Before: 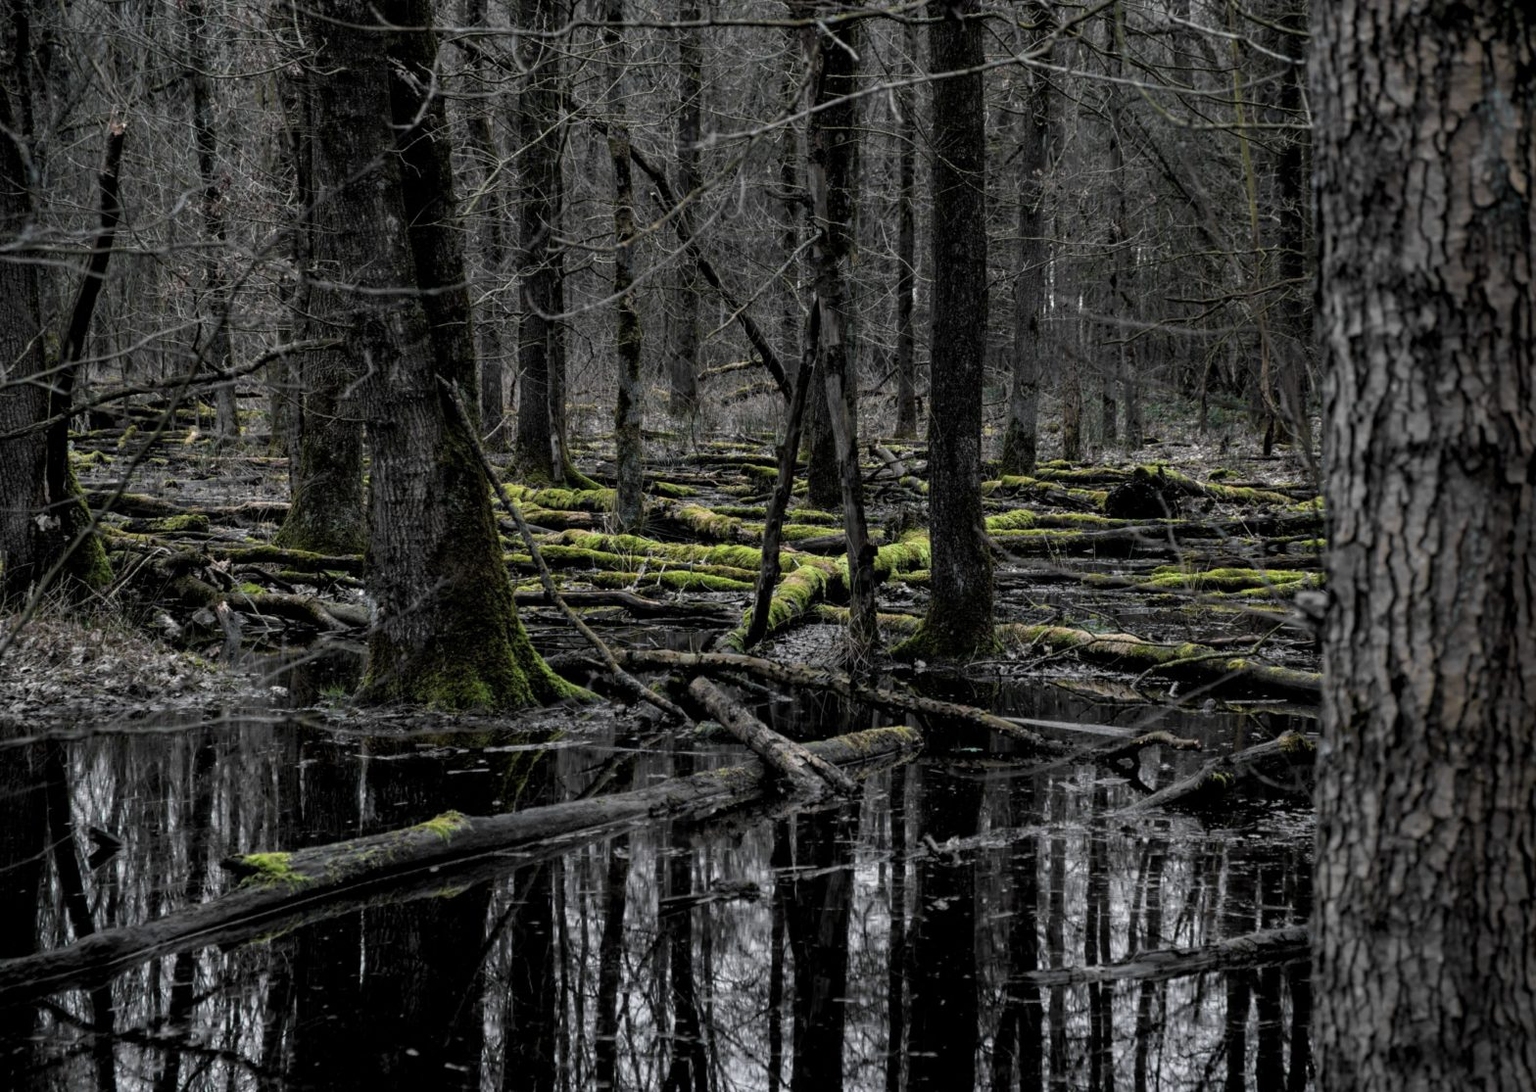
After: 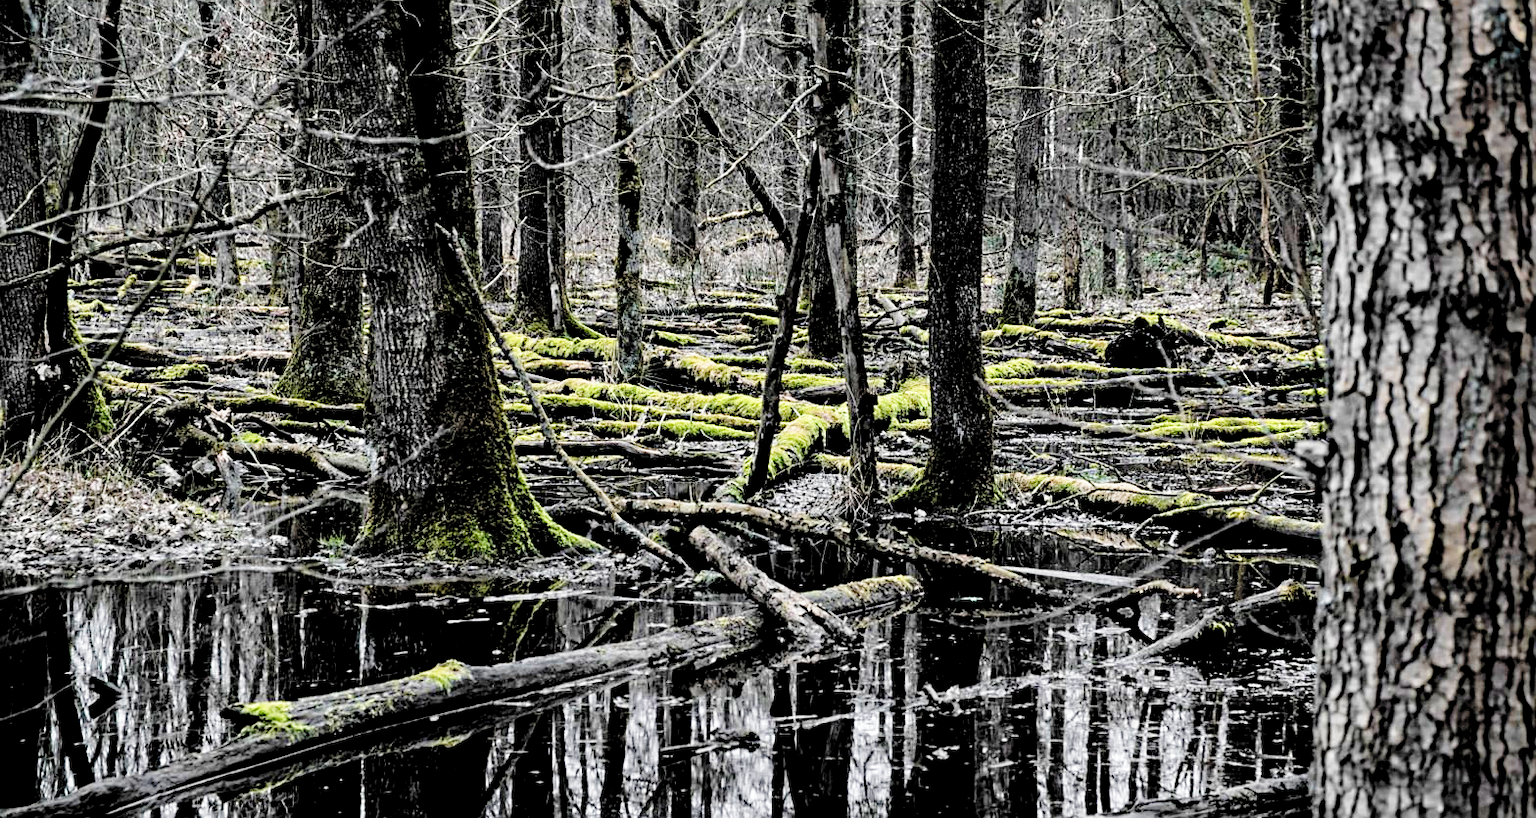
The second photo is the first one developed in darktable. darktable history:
rgb levels: levels [[0.013, 0.434, 0.89], [0, 0.5, 1], [0, 0.5, 1]]
crop: top 13.819%, bottom 11.169%
exposure: black level correction 0, exposure 1 EV, compensate exposure bias true, compensate highlight preservation false
sharpen: on, module defaults
white balance: emerald 1
haze removal: compatibility mode true, adaptive false
tone equalizer: -8 EV -0.002 EV, -7 EV 0.005 EV, -6 EV -0.008 EV, -5 EV 0.007 EV, -4 EV -0.042 EV, -3 EV -0.233 EV, -2 EV -0.662 EV, -1 EV -0.983 EV, +0 EV -0.969 EV, smoothing diameter 2%, edges refinement/feathering 20, mask exposure compensation -1.57 EV, filter diffusion 5
base curve: curves: ch0 [(0, 0) (0.028, 0.03) (0.121, 0.232) (0.46, 0.748) (0.859, 0.968) (1, 1)], preserve colors none
